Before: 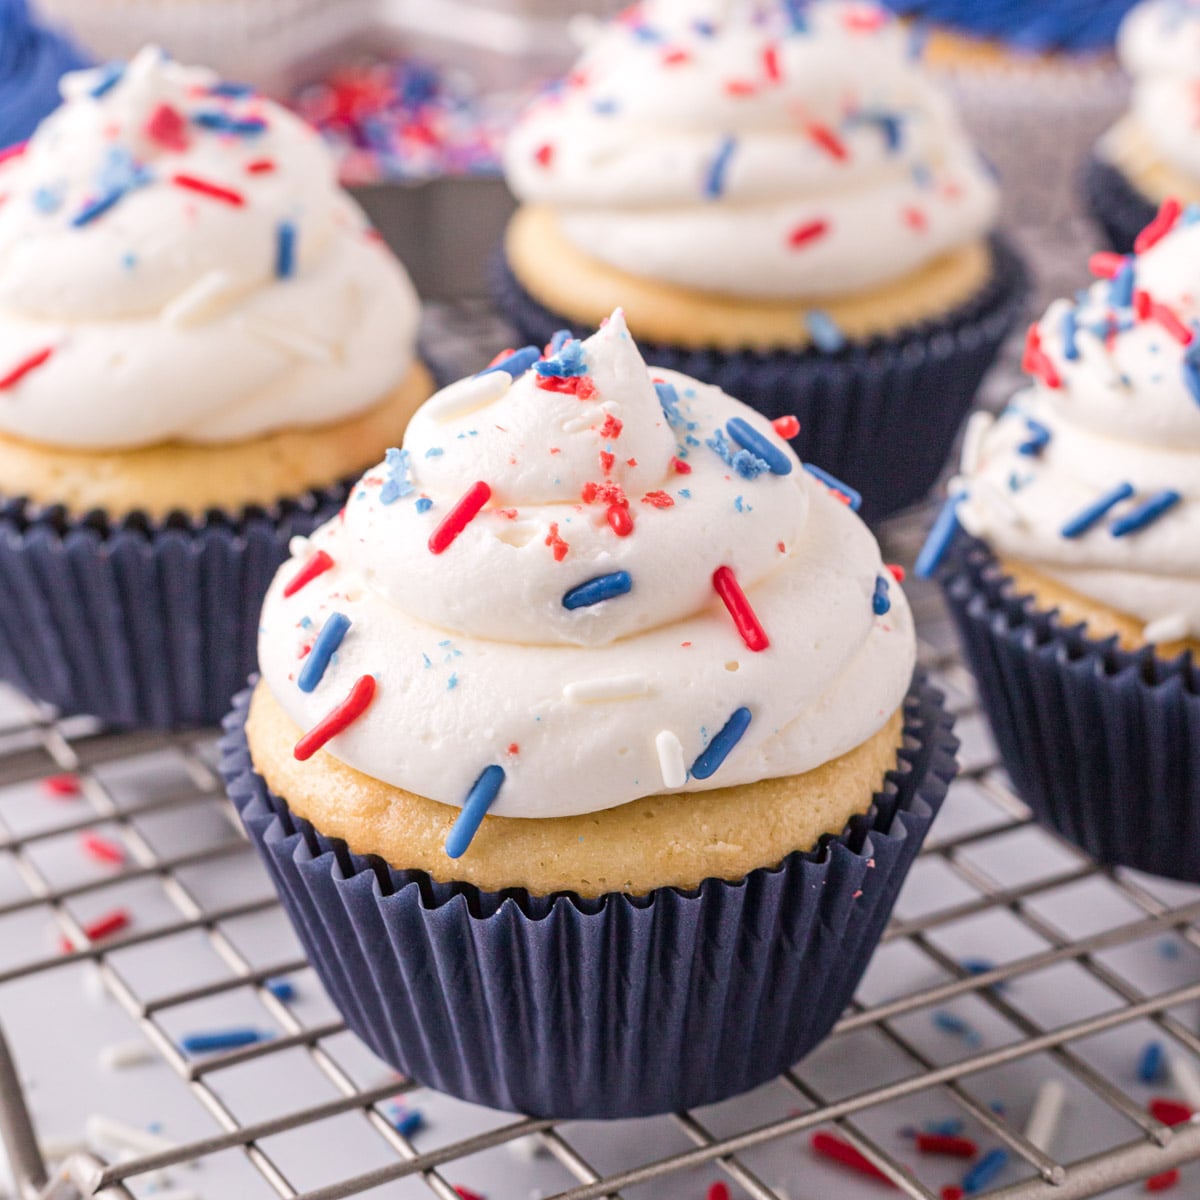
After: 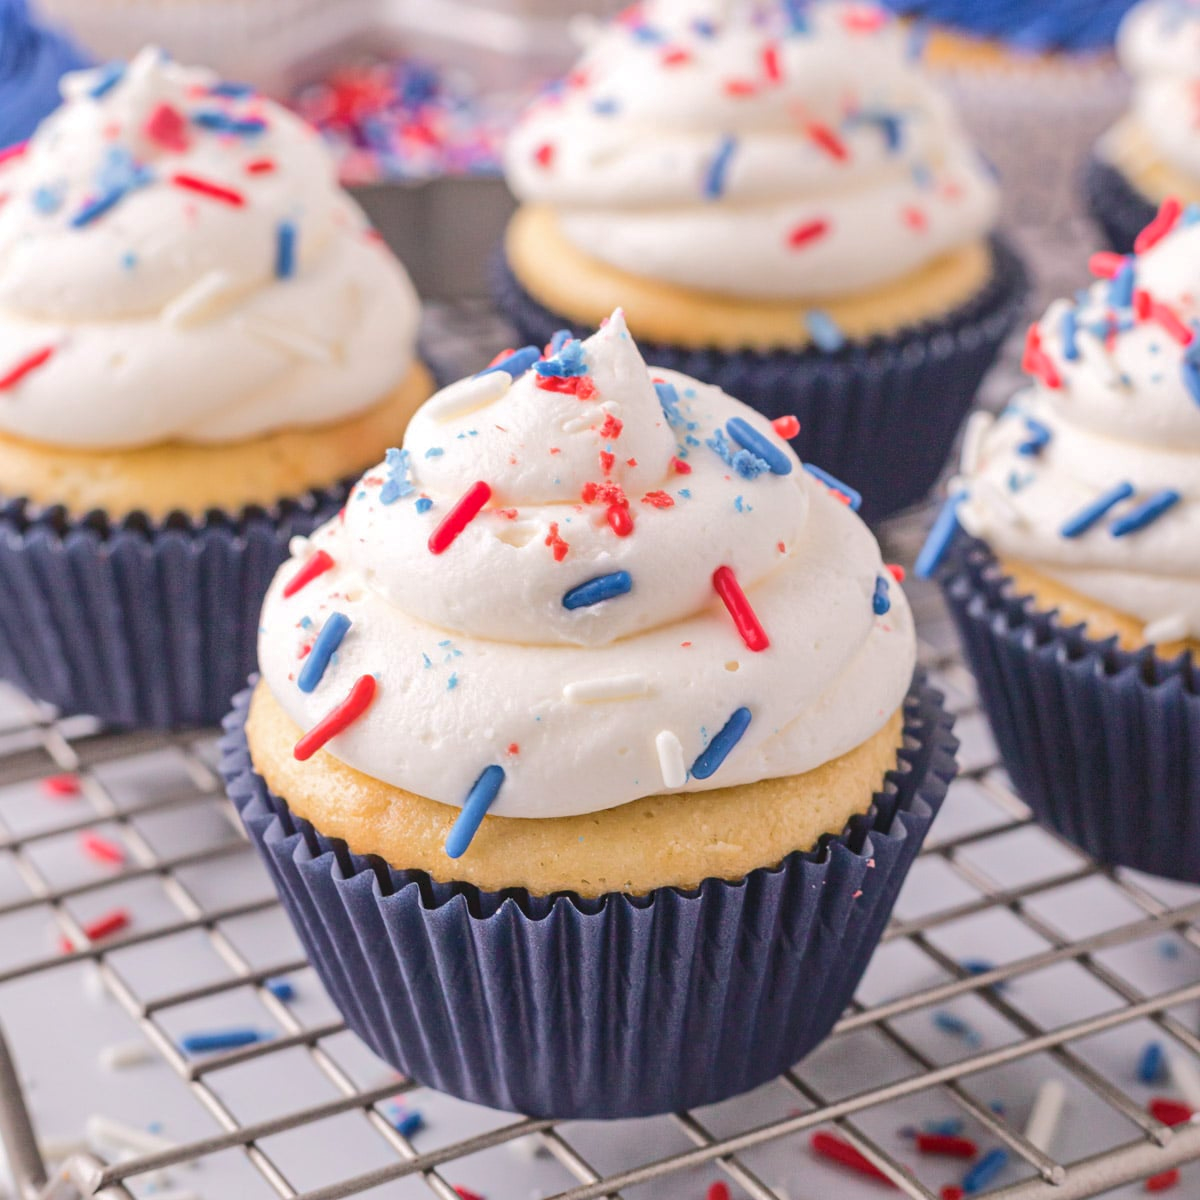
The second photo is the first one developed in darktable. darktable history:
shadows and highlights: on, module defaults
tone curve: curves: ch0 [(0, 0) (0.003, 0.049) (0.011, 0.052) (0.025, 0.061) (0.044, 0.08) (0.069, 0.101) (0.1, 0.119) (0.136, 0.139) (0.177, 0.172) (0.224, 0.222) (0.277, 0.292) (0.335, 0.367) (0.399, 0.444) (0.468, 0.538) (0.543, 0.623) (0.623, 0.713) (0.709, 0.784) (0.801, 0.844) (0.898, 0.916) (1, 1)], color space Lab, independent channels, preserve colors none
